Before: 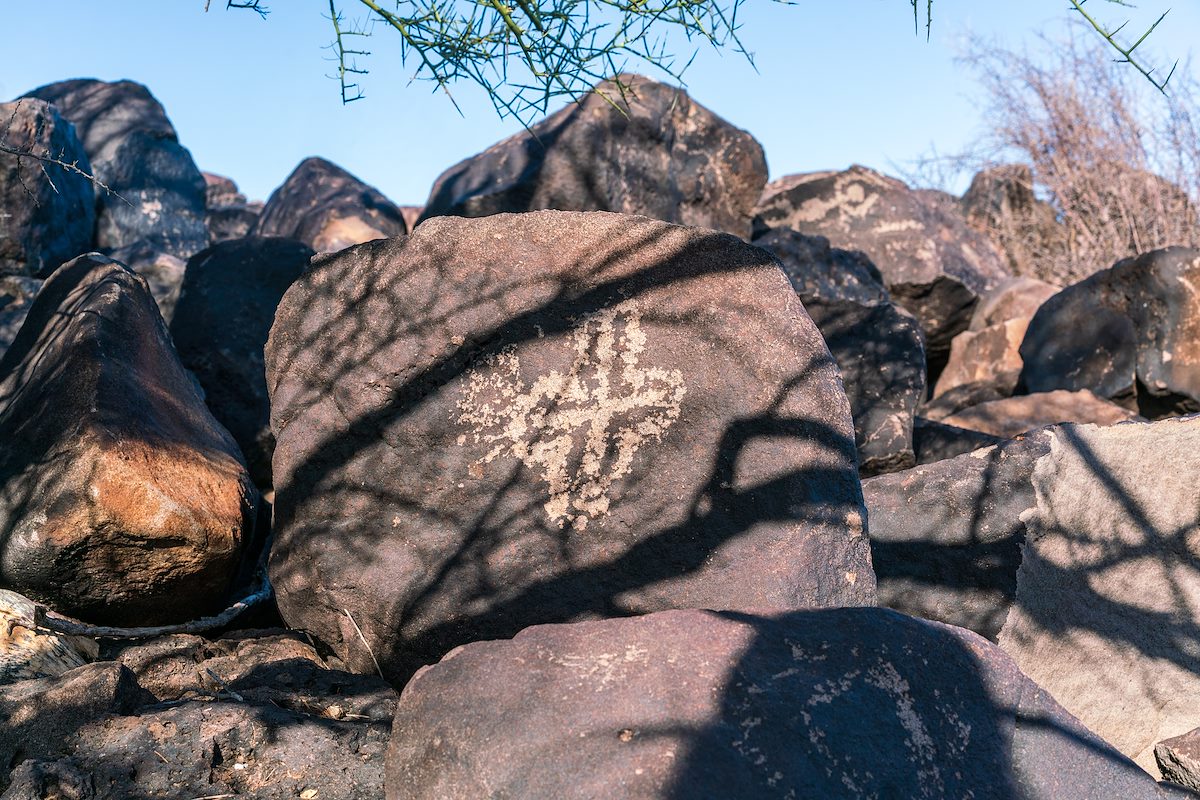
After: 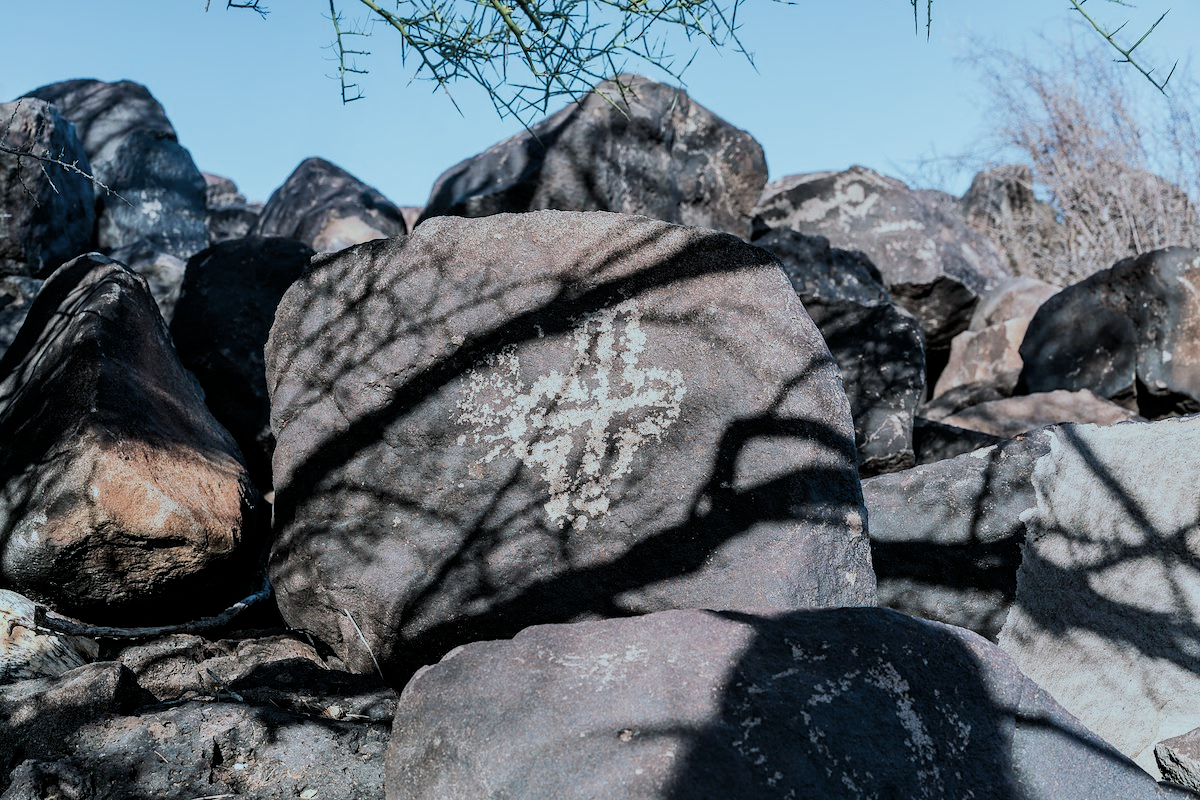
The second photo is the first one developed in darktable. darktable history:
filmic rgb: middle gray luminance 28.94%, black relative exposure -10.4 EV, white relative exposure 5.47 EV, target black luminance 0%, hardness 3.92, latitude 2%, contrast 1.127, highlights saturation mix 6.24%, shadows ↔ highlights balance 15.33%
color correction: highlights a* -12.82, highlights b* -17.3, saturation 0.701
